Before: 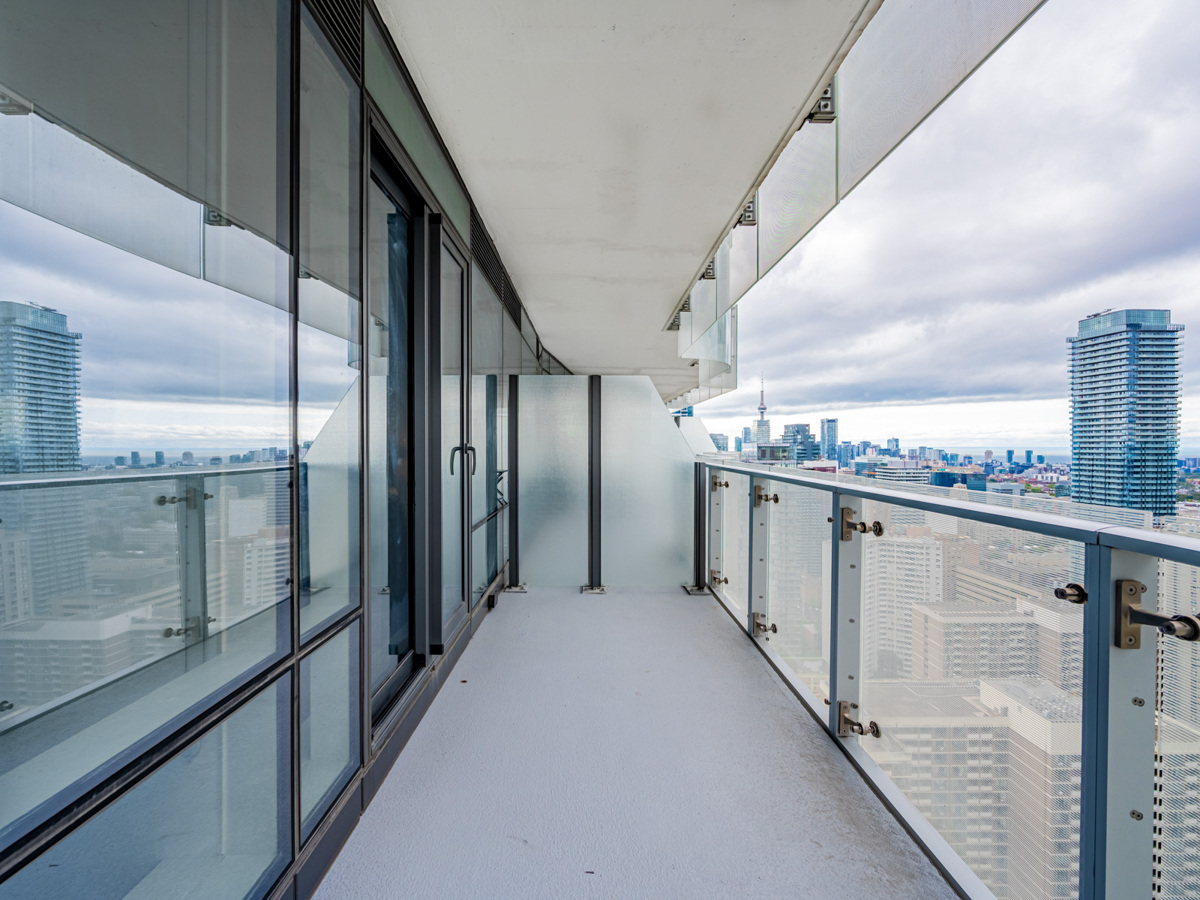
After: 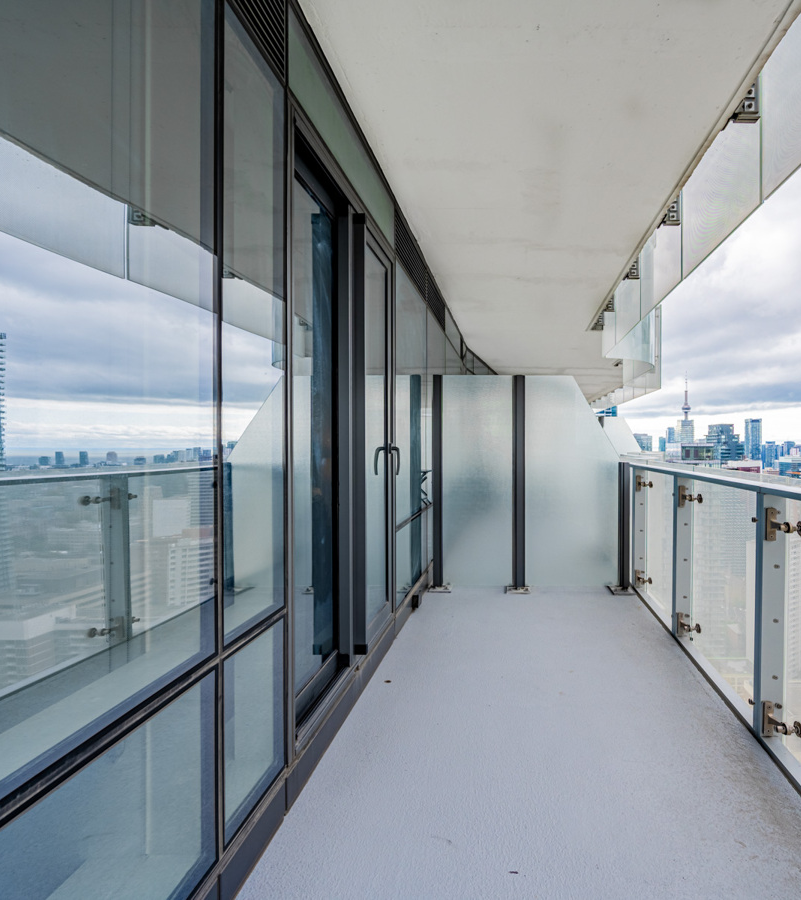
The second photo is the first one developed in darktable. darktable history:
crop and rotate: left 6.34%, right 26.9%
